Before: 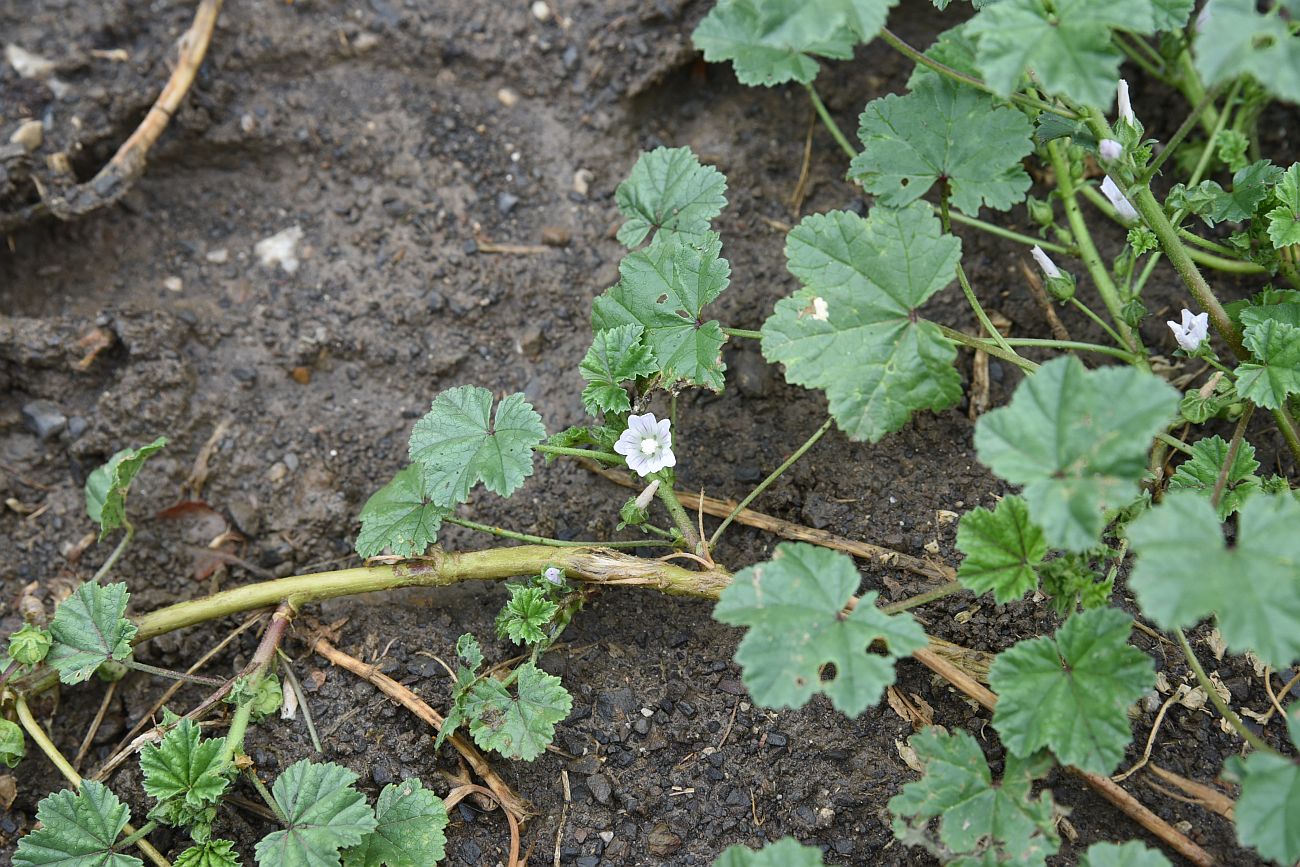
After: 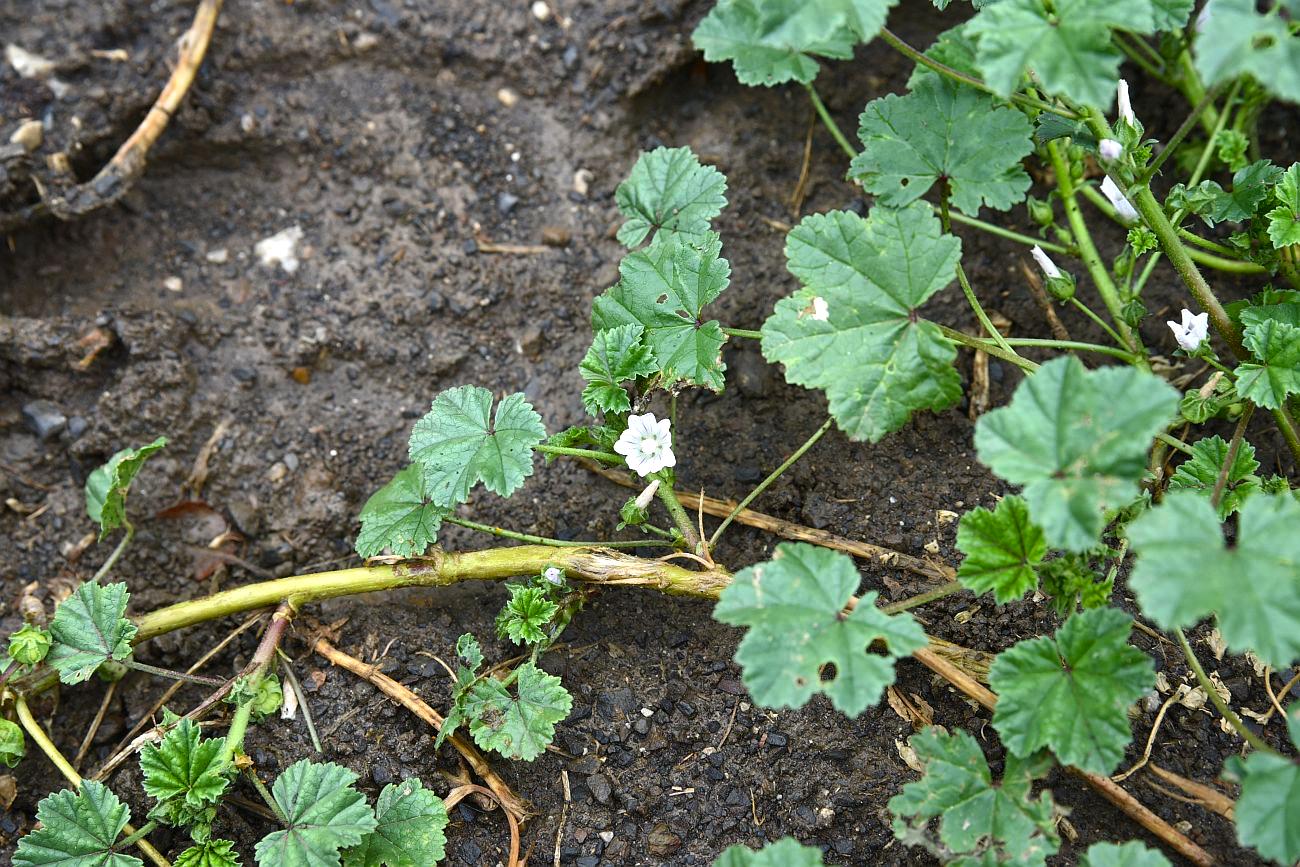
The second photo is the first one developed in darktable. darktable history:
color balance rgb: perceptual saturation grading › global saturation 31.1%, perceptual brilliance grading › global brilliance 14.848%, perceptual brilliance grading › shadows -35.828%
